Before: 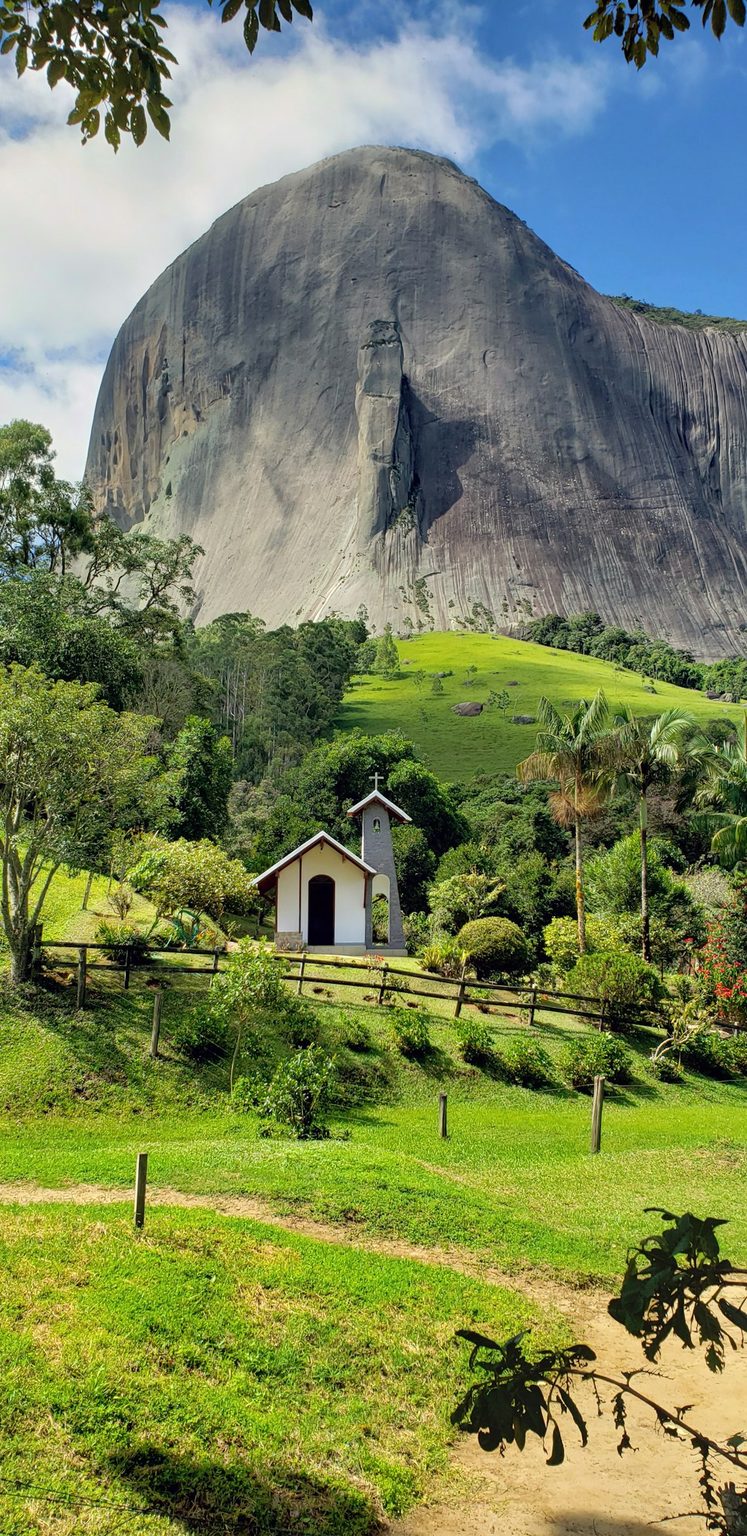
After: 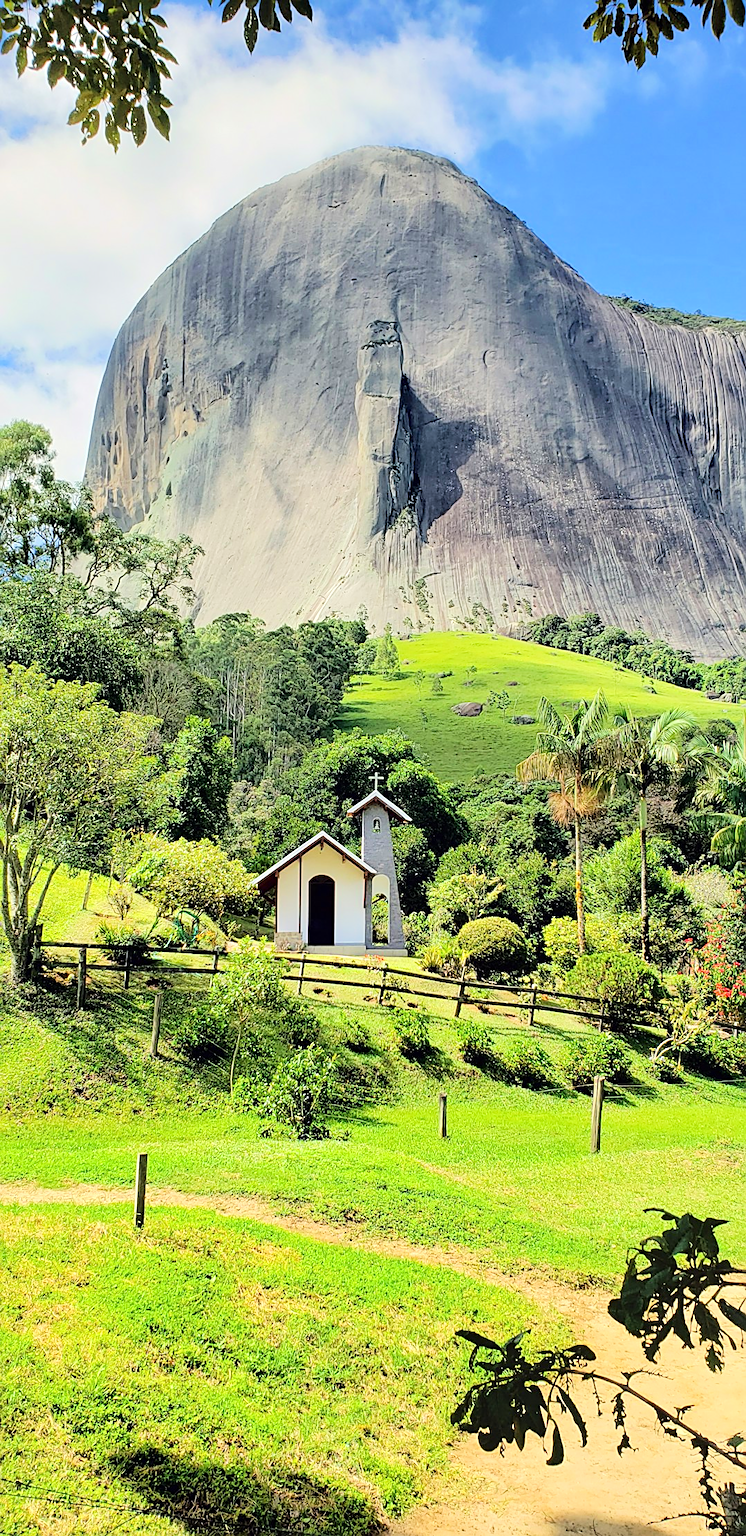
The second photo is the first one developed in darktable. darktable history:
sharpen: on, module defaults
tone equalizer: -7 EV 0.145 EV, -6 EV 0.564 EV, -5 EV 1.16 EV, -4 EV 1.3 EV, -3 EV 1.14 EV, -2 EV 0.6 EV, -1 EV 0.152 EV, edges refinement/feathering 500, mask exposure compensation -1.57 EV, preserve details no
